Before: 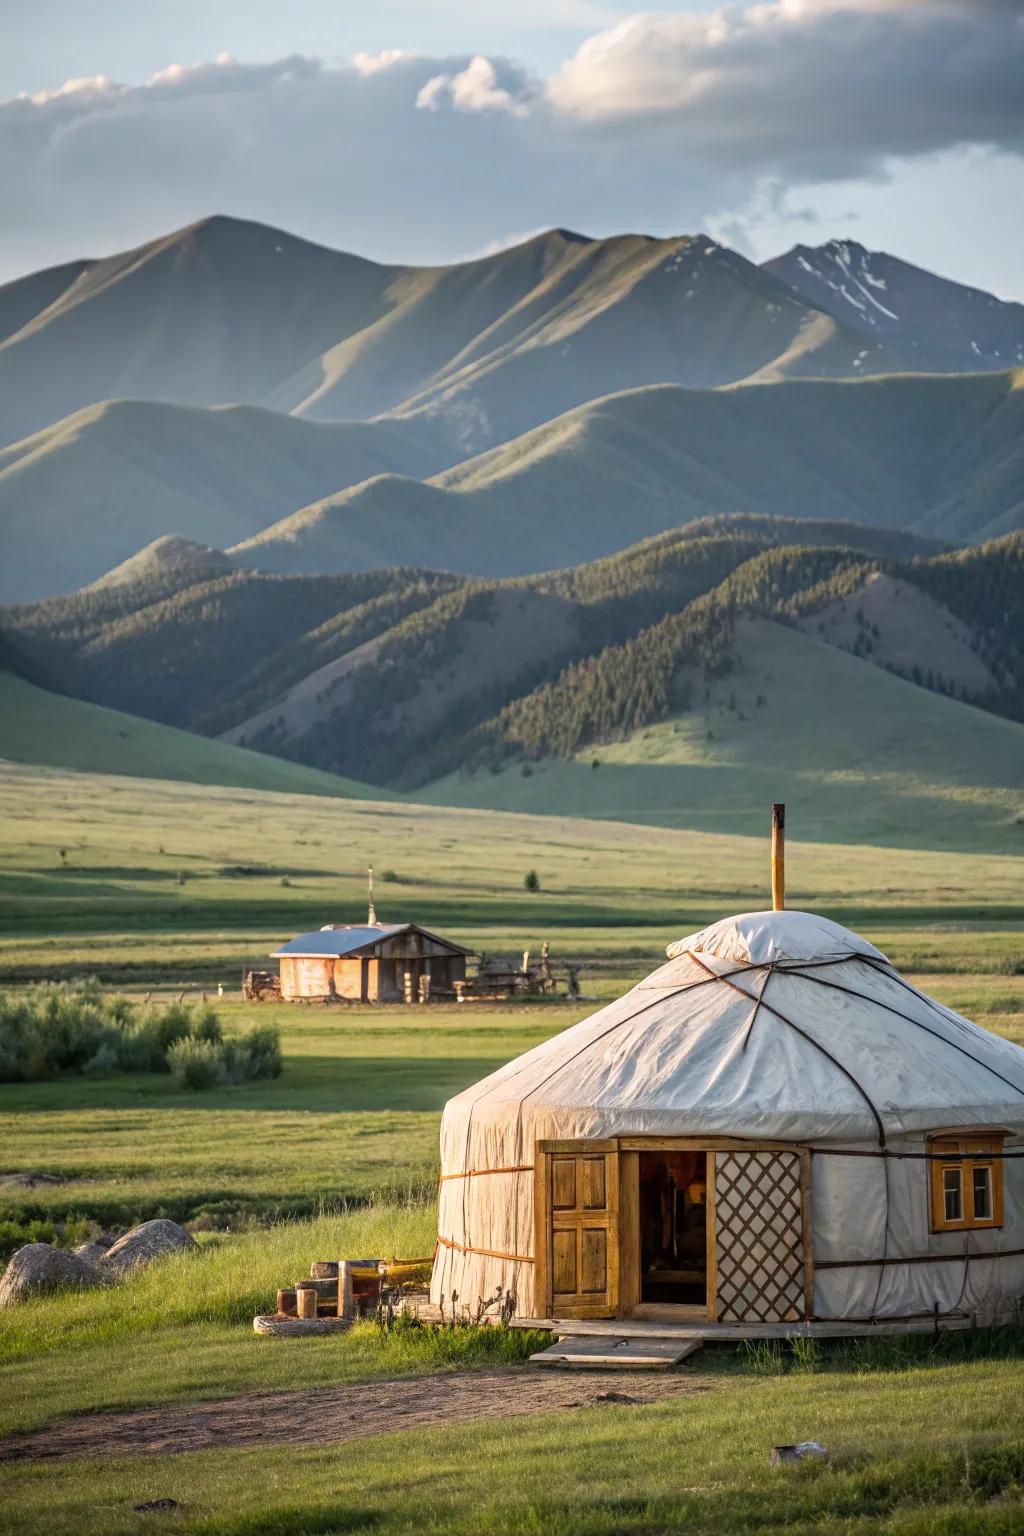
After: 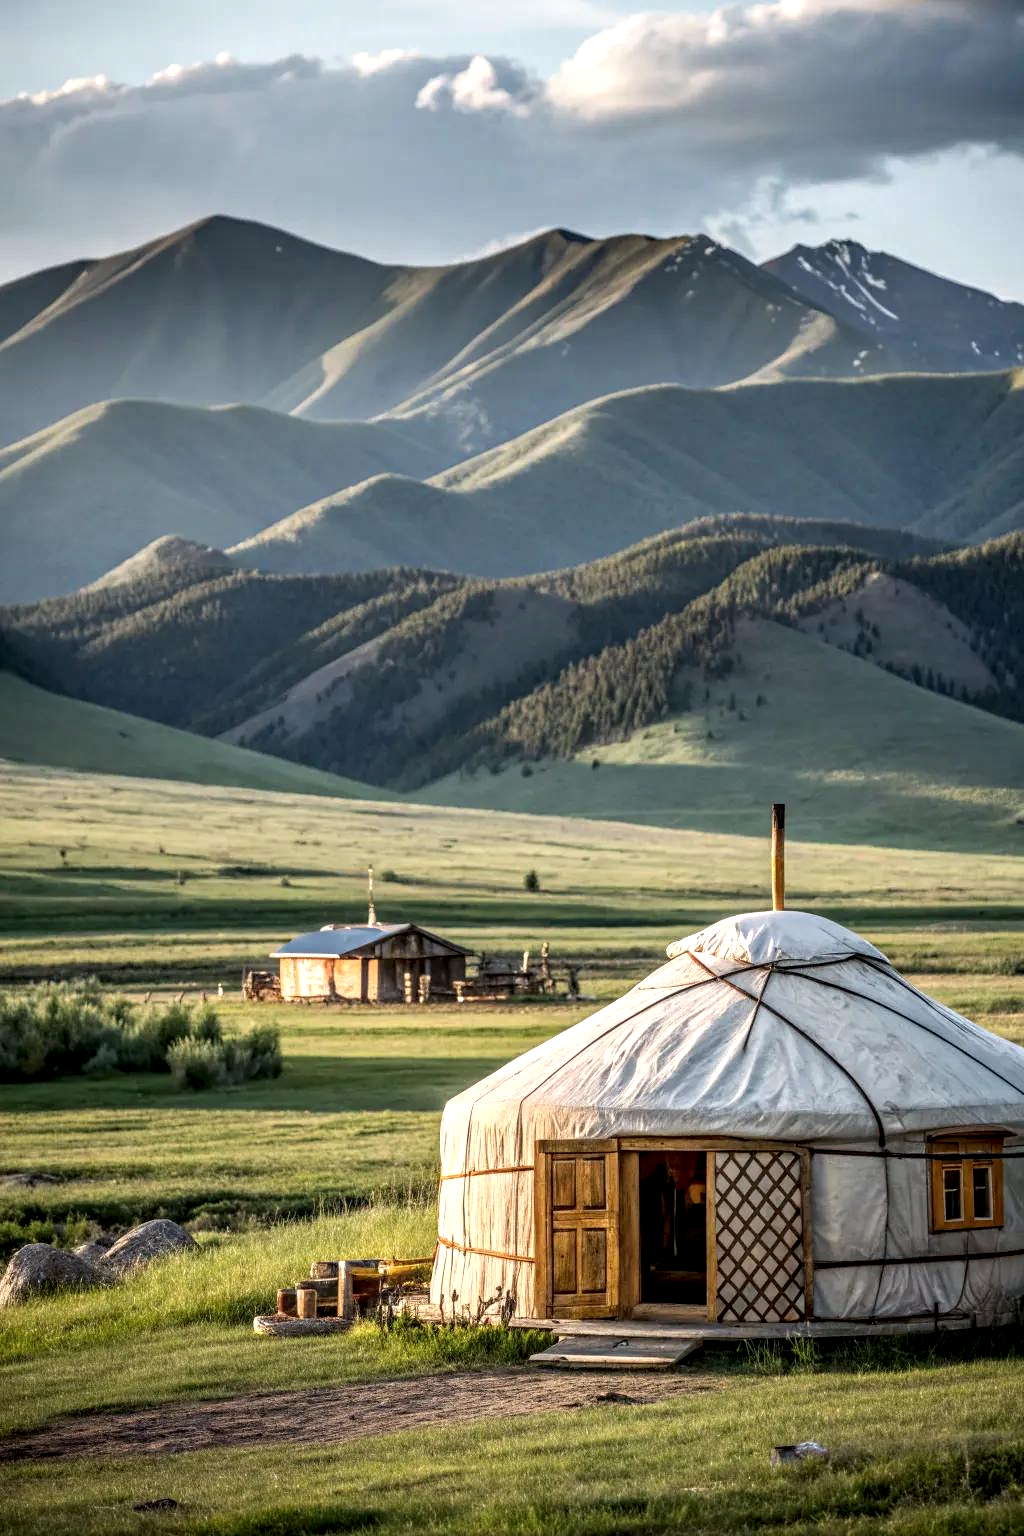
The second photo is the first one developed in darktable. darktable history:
local contrast: highlights 60%, shadows 62%, detail 160%
